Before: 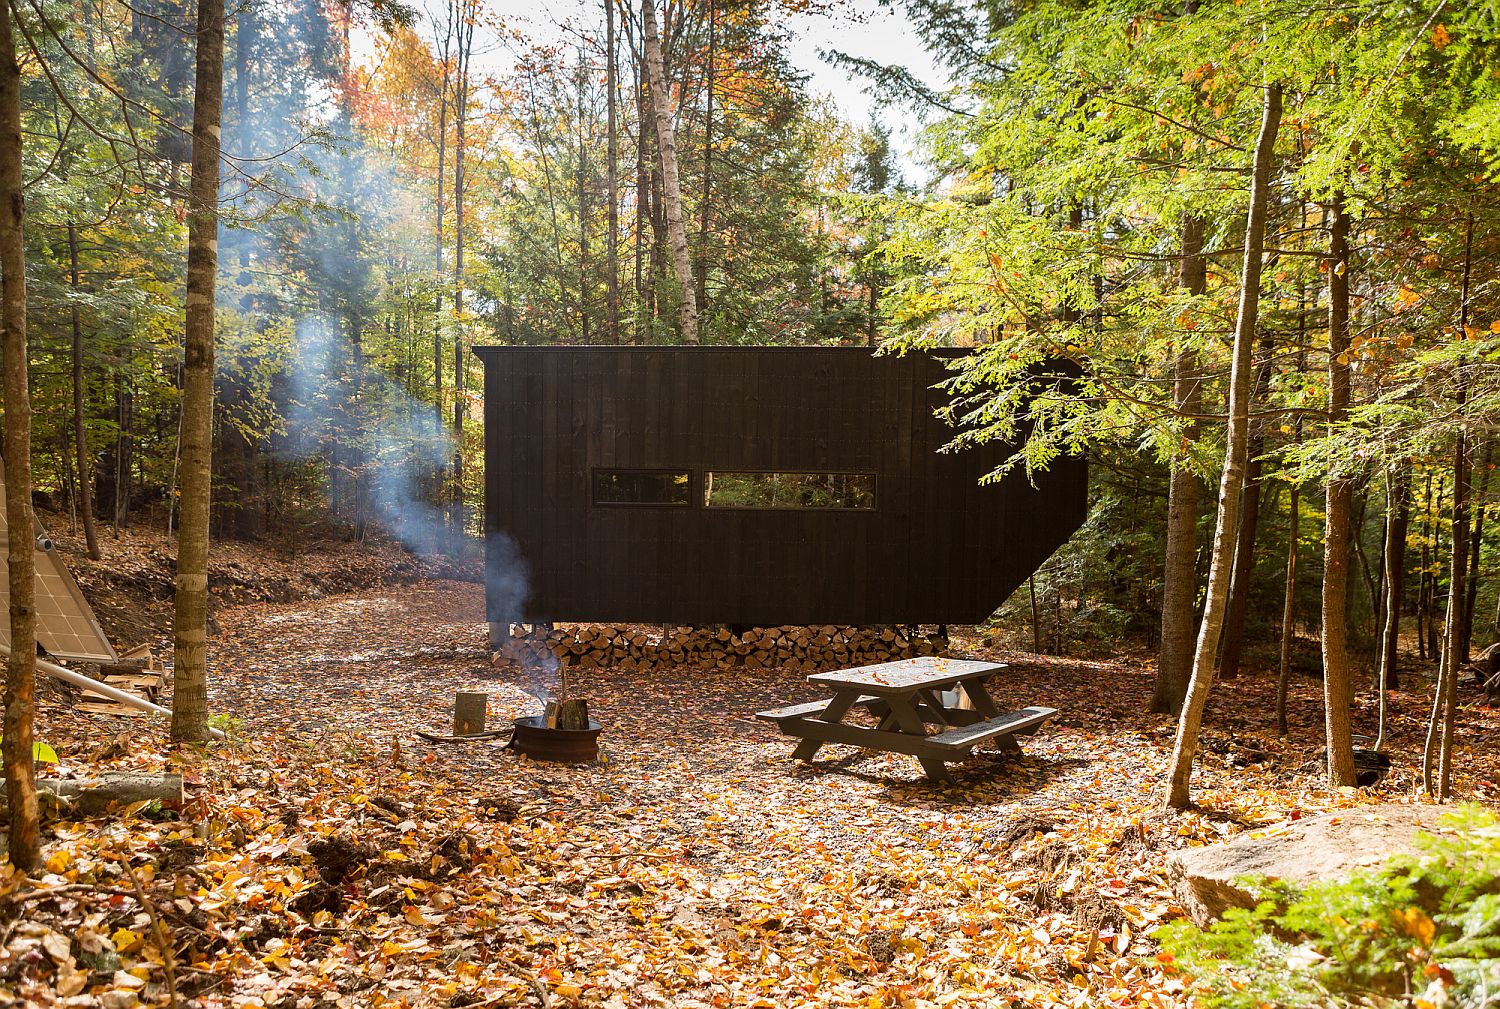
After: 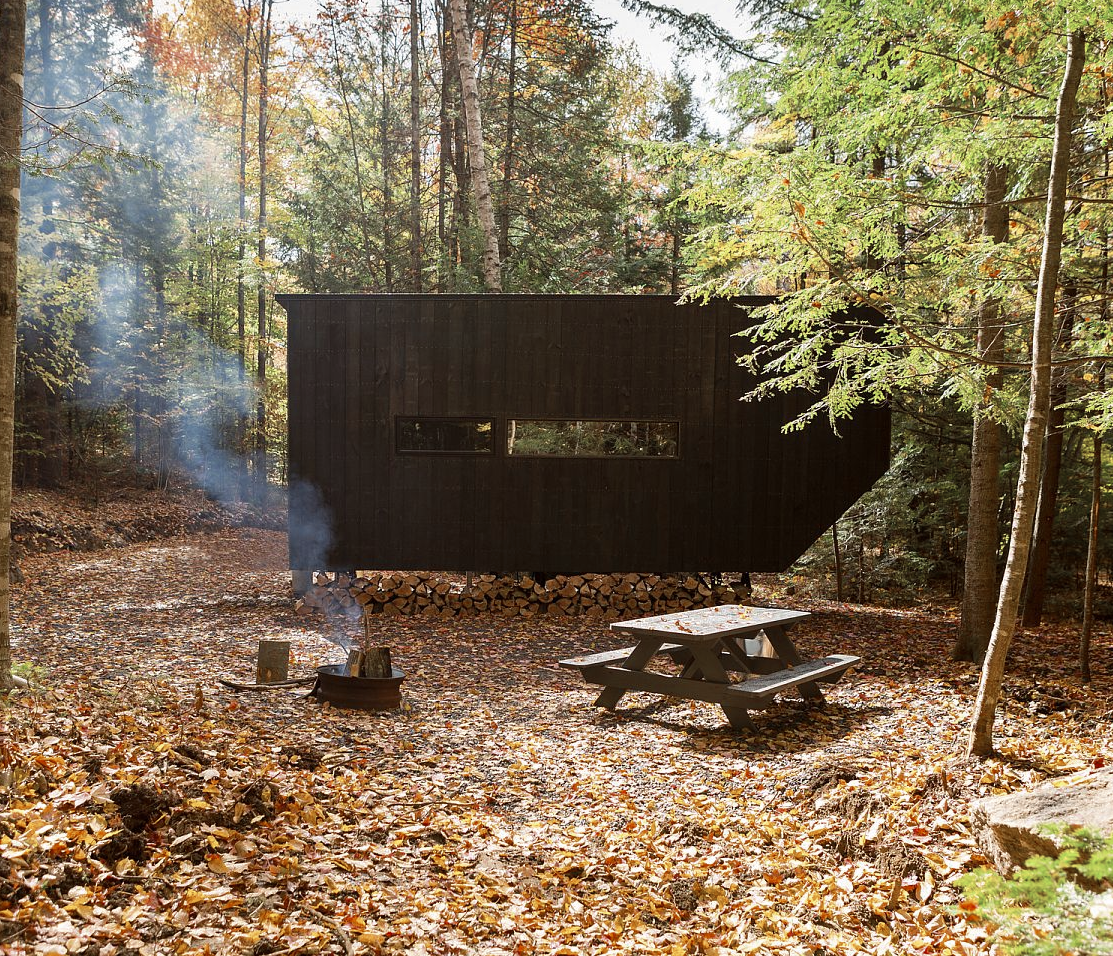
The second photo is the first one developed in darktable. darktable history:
crop and rotate: left 13.15%, top 5.251%, right 12.609%
color zones: curves: ch0 [(0, 0.5) (0.125, 0.4) (0.25, 0.5) (0.375, 0.4) (0.5, 0.4) (0.625, 0.35) (0.75, 0.35) (0.875, 0.5)]; ch1 [(0, 0.35) (0.125, 0.45) (0.25, 0.35) (0.375, 0.35) (0.5, 0.35) (0.625, 0.35) (0.75, 0.45) (0.875, 0.35)]; ch2 [(0, 0.6) (0.125, 0.5) (0.25, 0.5) (0.375, 0.6) (0.5, 0.6) (0.625, 0.5) (0.75, 0.5) (0.875, 0.5)]
tone equalizer: on, module defaults
